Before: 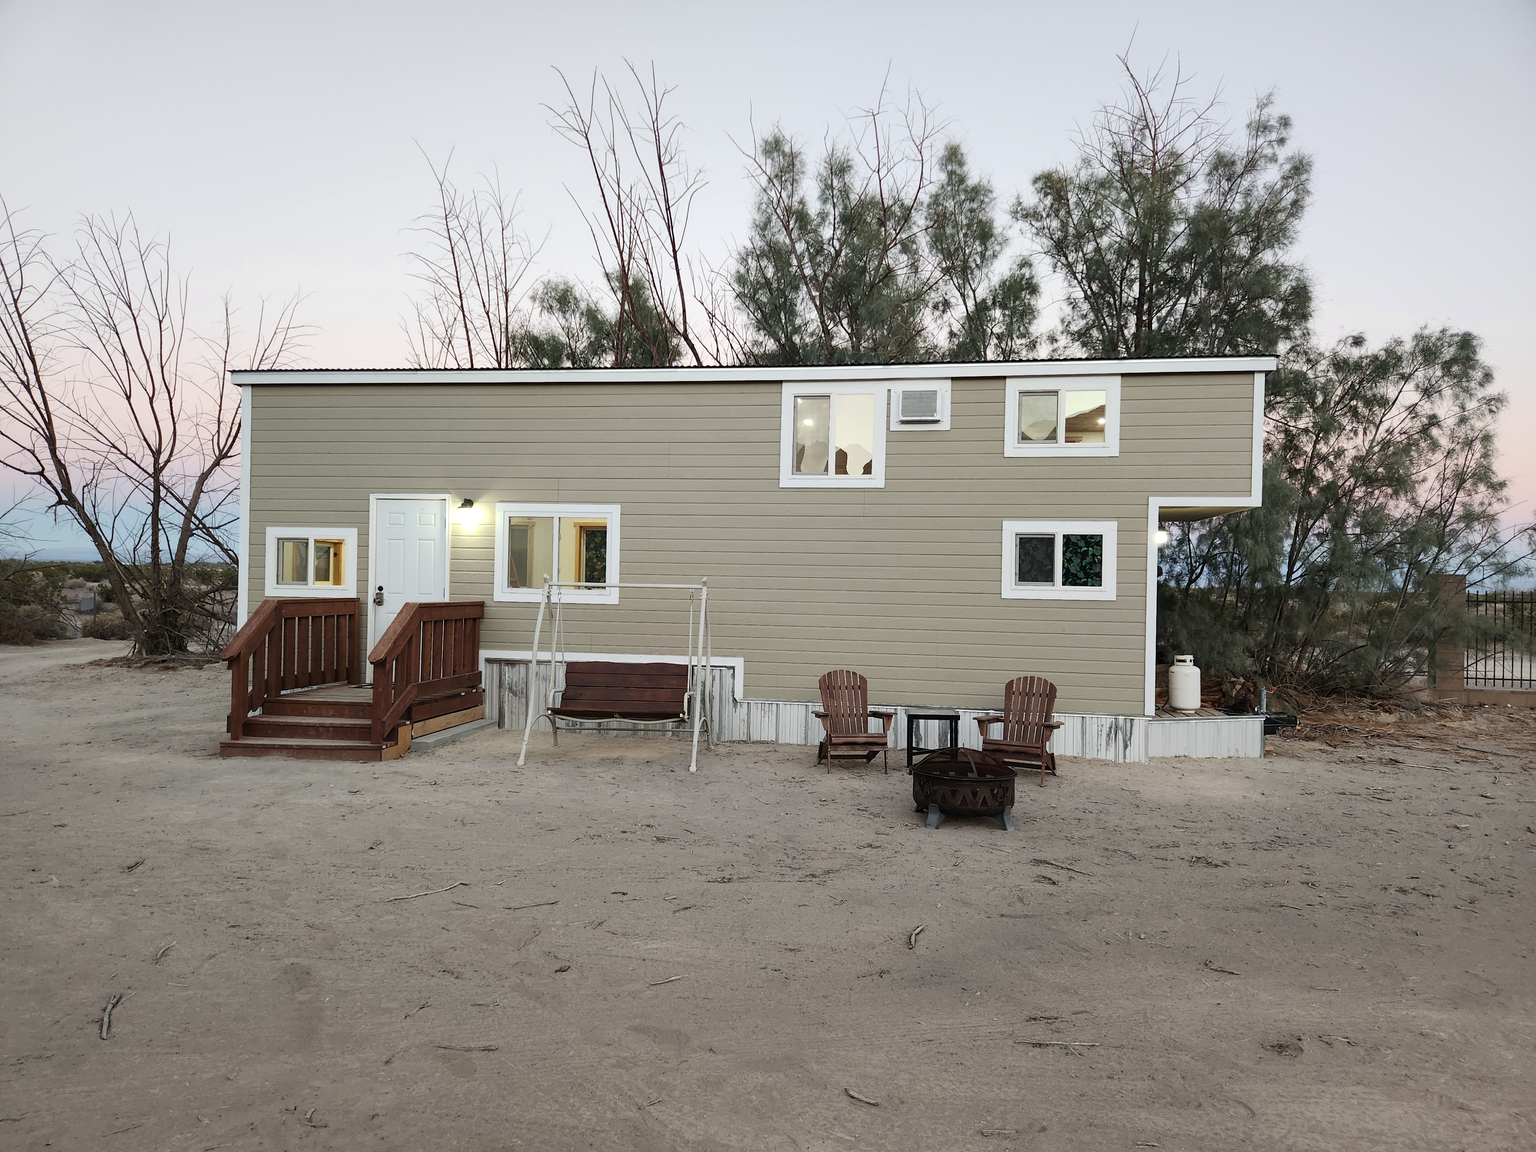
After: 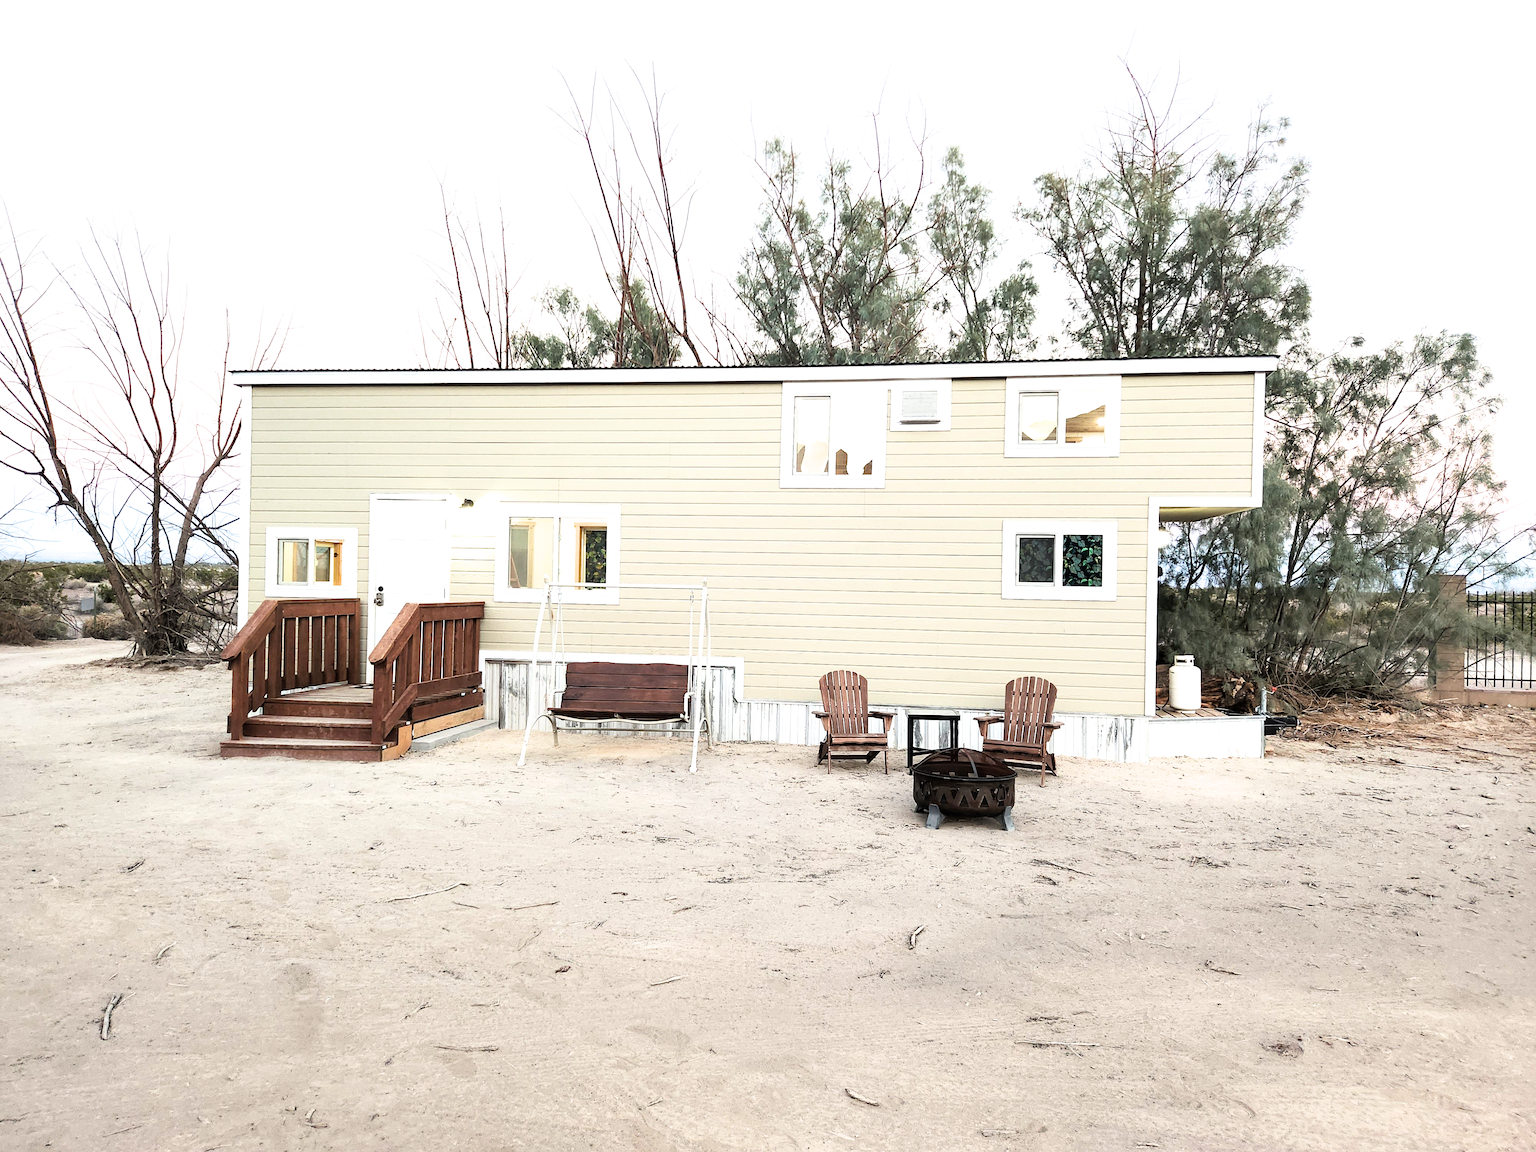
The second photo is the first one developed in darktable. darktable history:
exposure: black level correction 0.001, exposure 1.731 EV, compensate exposure bias true, compensate highlight preservation false
filmic rgb: middle gray luminance 21.96%, black relative exposure -14.03 EV, white relative exposure 2.97 EV, target black luminance 0%, hardness 8.76, latitude 59.74%, contrast 1.212, highlights saturation mix 6.28%, shadows ↔ highlights balance 41.91%
